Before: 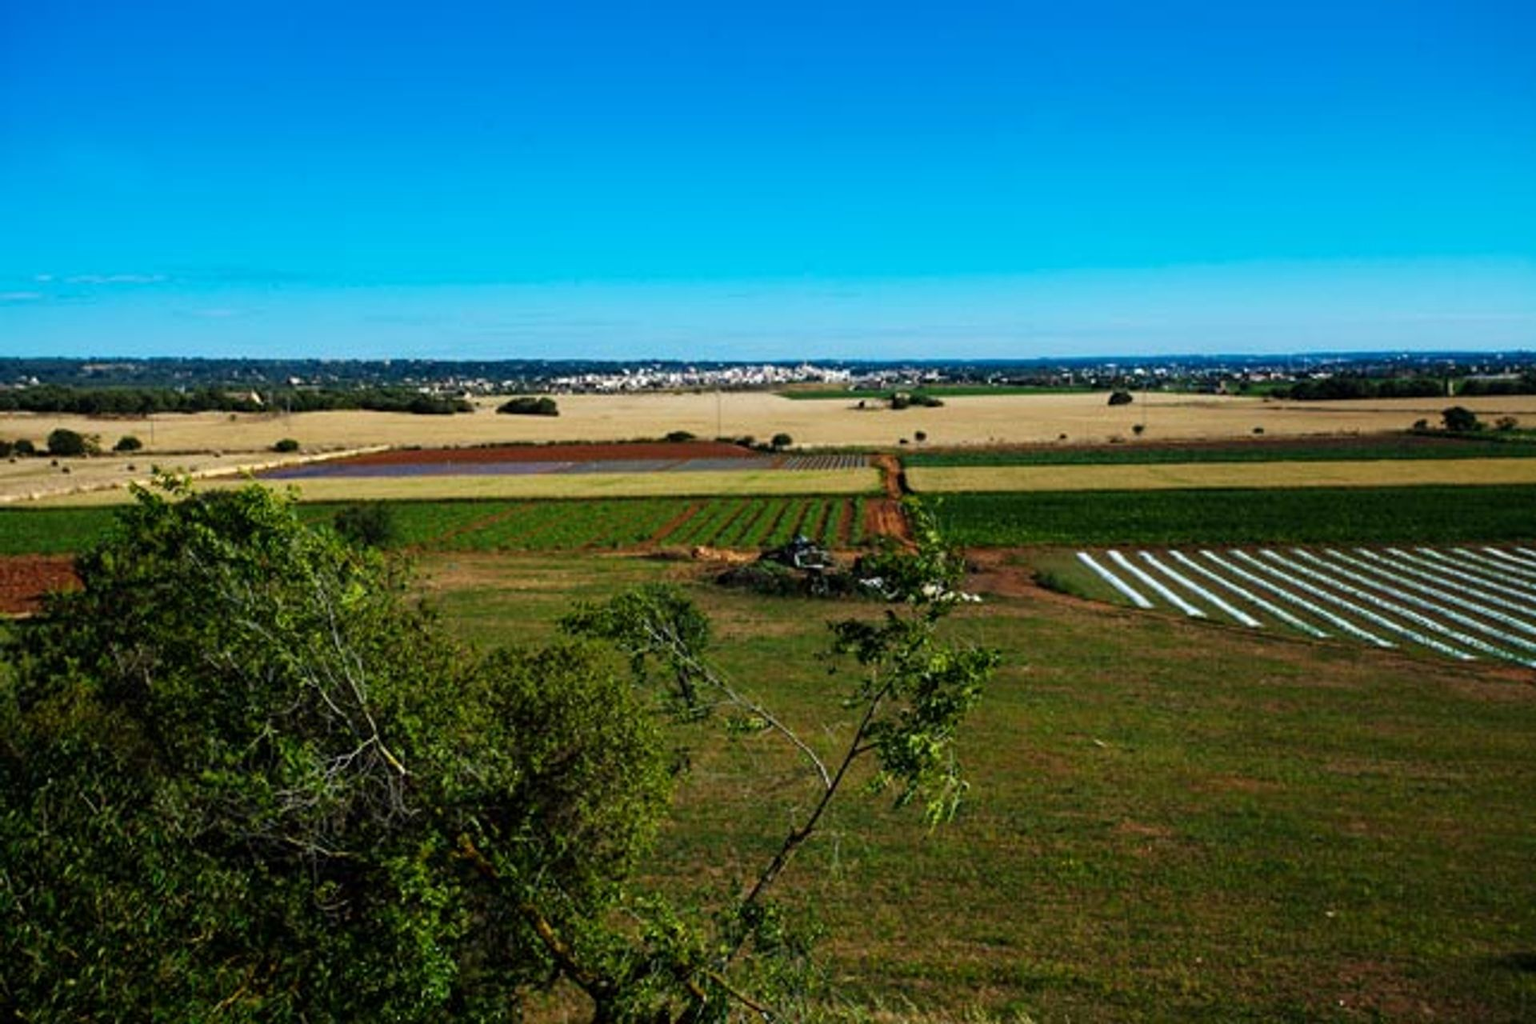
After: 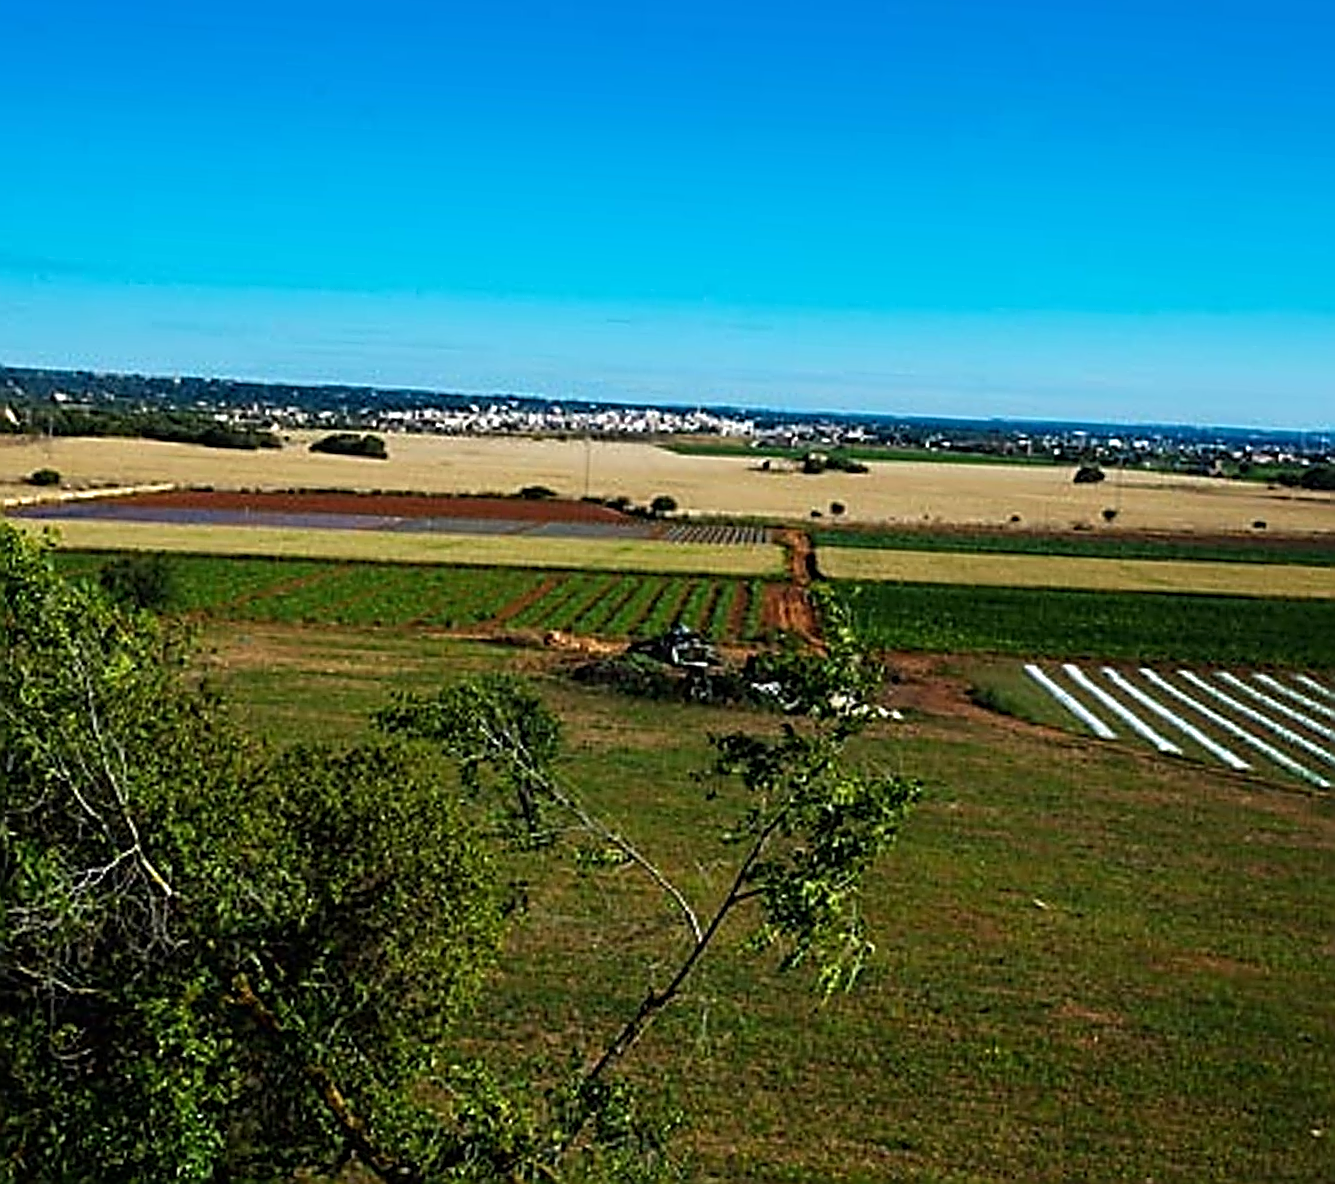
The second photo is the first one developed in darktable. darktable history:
crop and rotate: angle -3.11°, left 13.949%, top 0.029%, right 10.925%, bottom 0.015%
sharpen: amount 2
